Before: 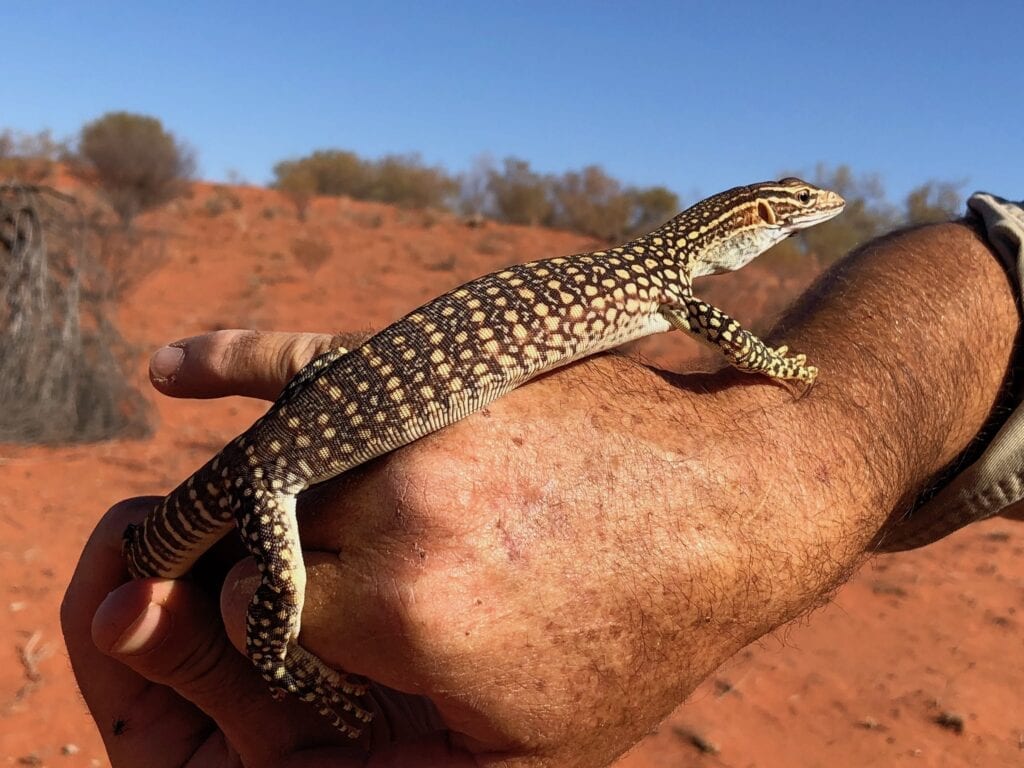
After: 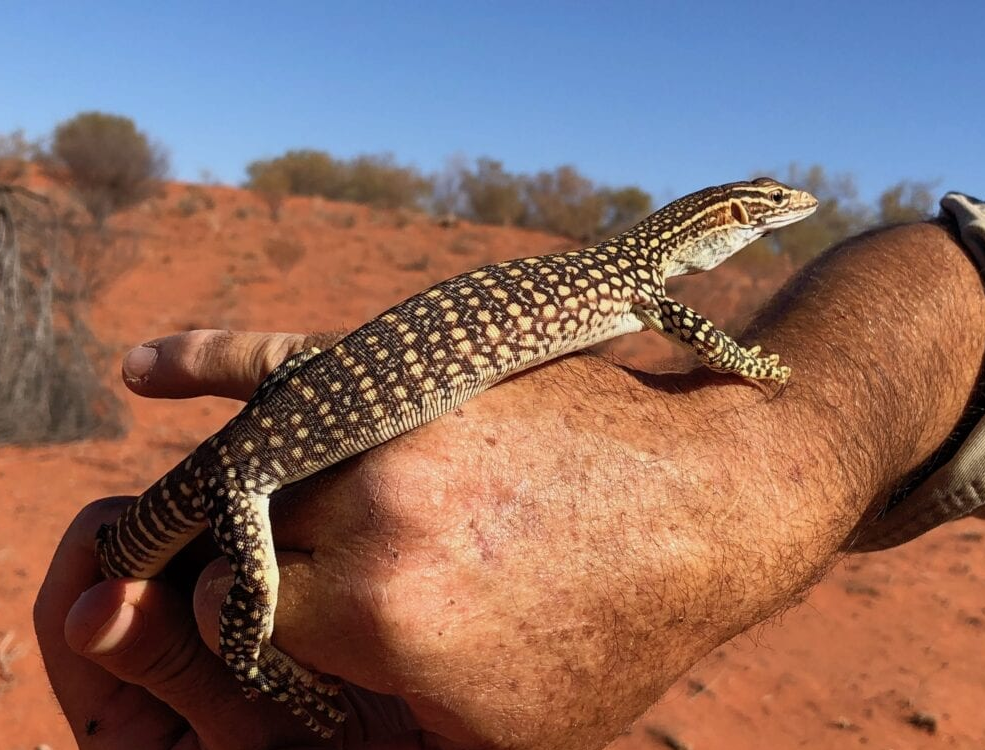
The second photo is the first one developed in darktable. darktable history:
crop and rotate: left 2.716%, right 1.029%, bottom 2.243%
